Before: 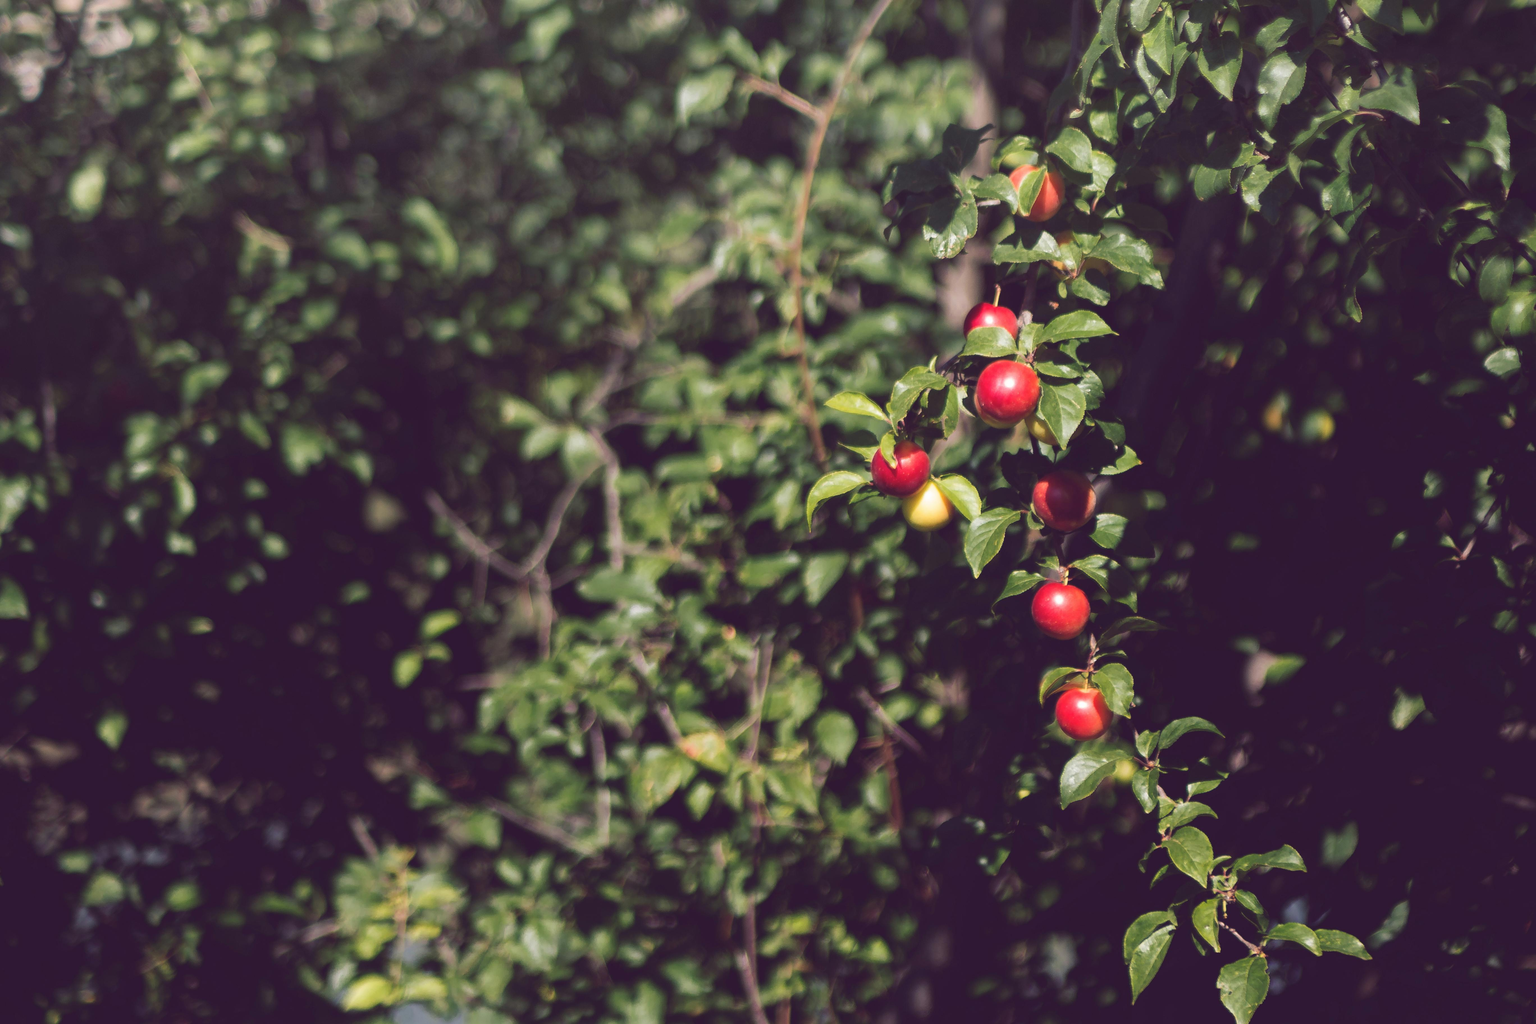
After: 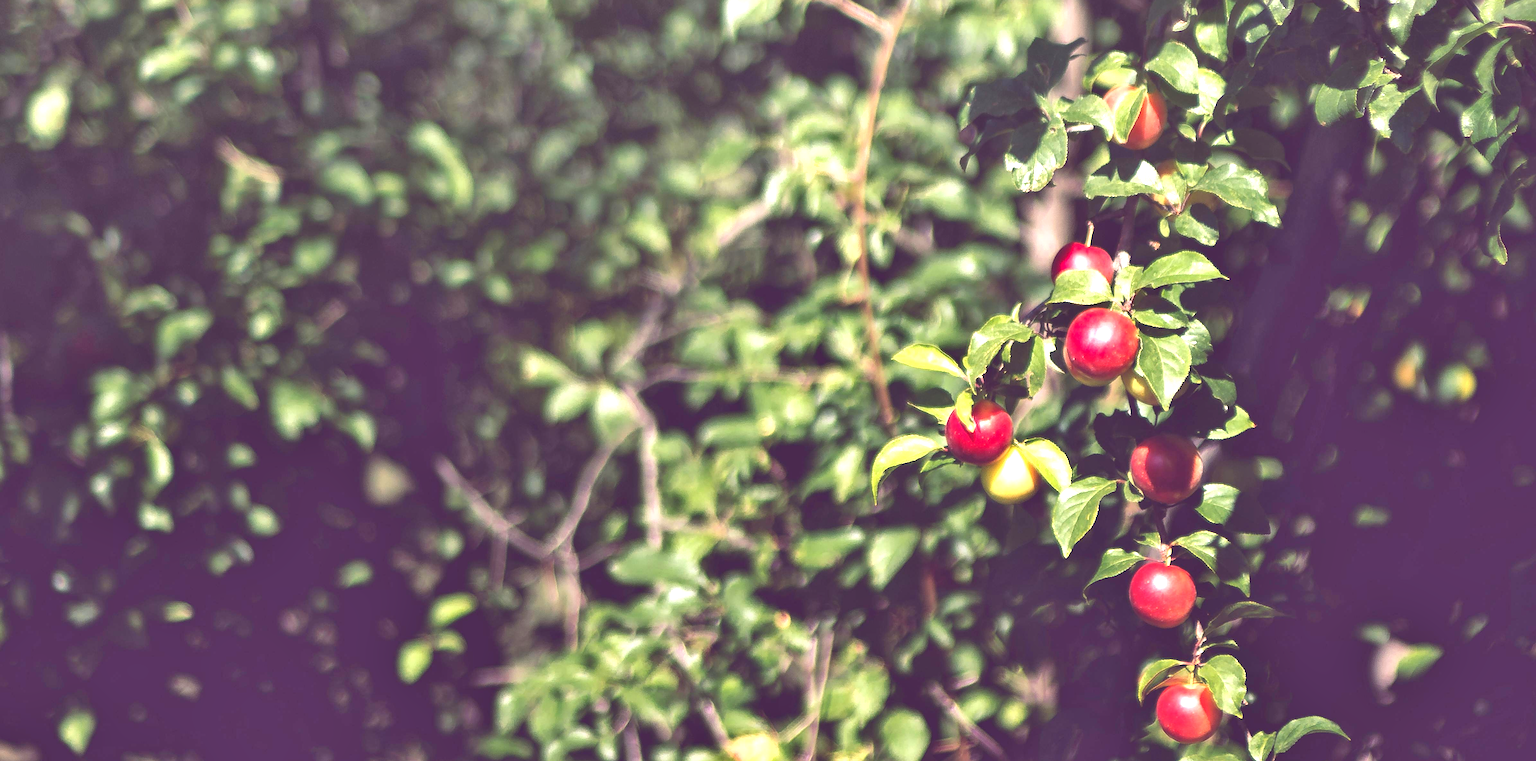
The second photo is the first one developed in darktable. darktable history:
sharpen: on, module defaults
exposure: black level correction 0, exposure 1.2 EV, compensate highlight preservation false
crop: left 2.957%, top 8.909%, right 9.651%, bottom 26.11%
shadows and highlights: low approximation 0.01, soften with gaussian
base curve: curves: ch0 [(0, 0) (0.283, 0.295) (1, 1)]
